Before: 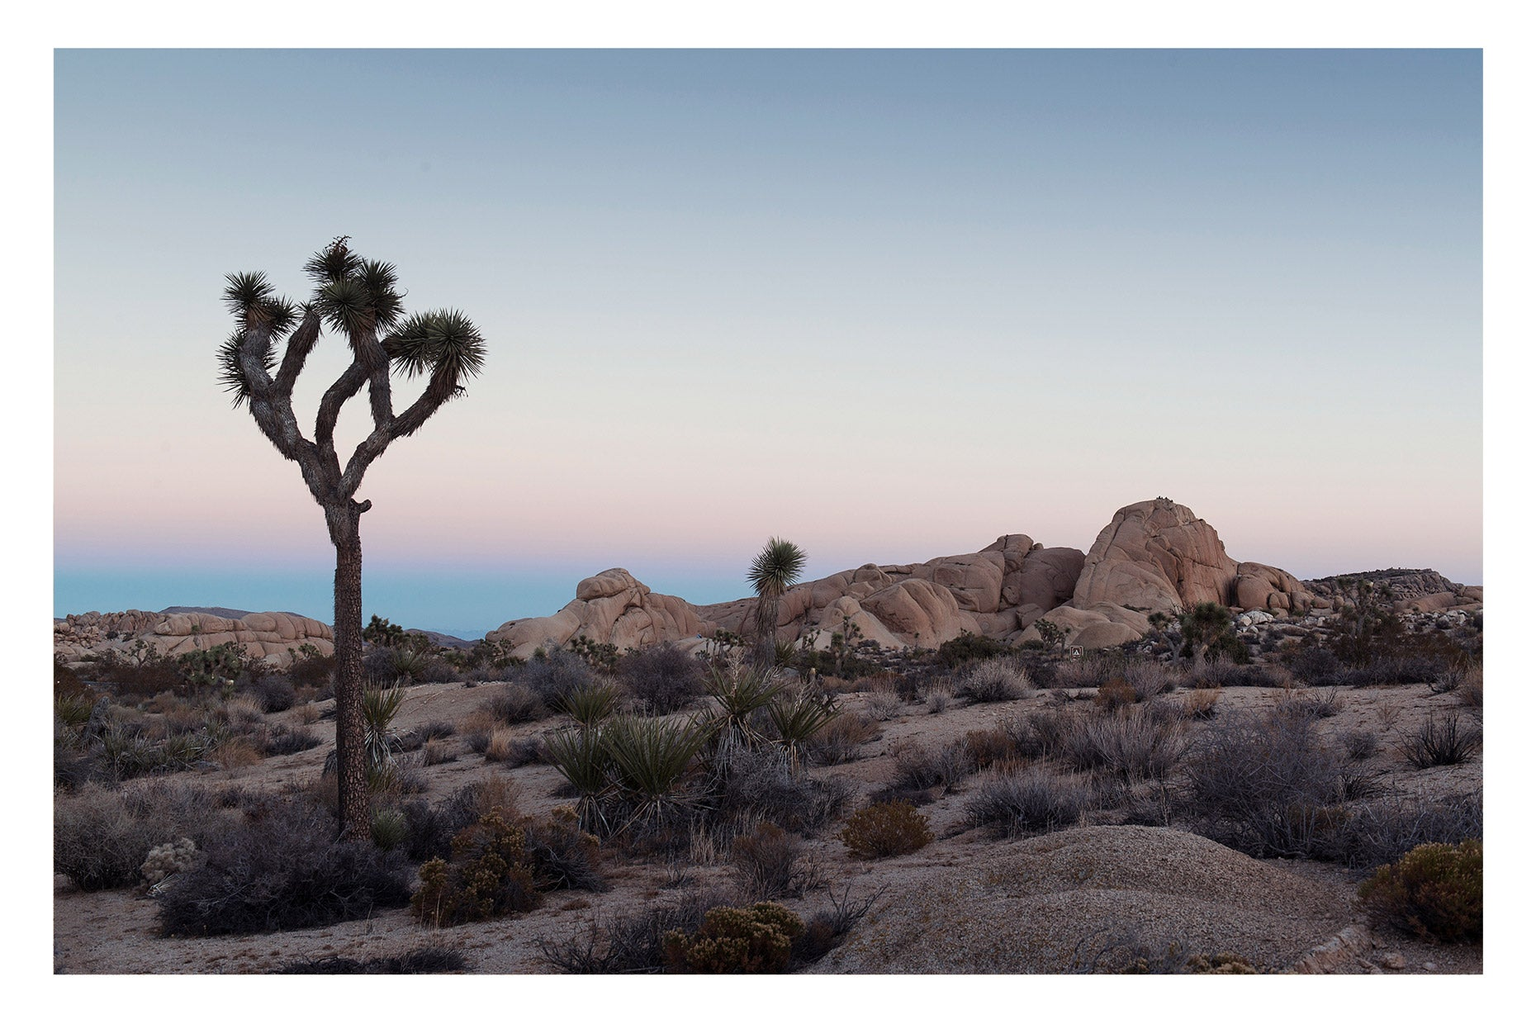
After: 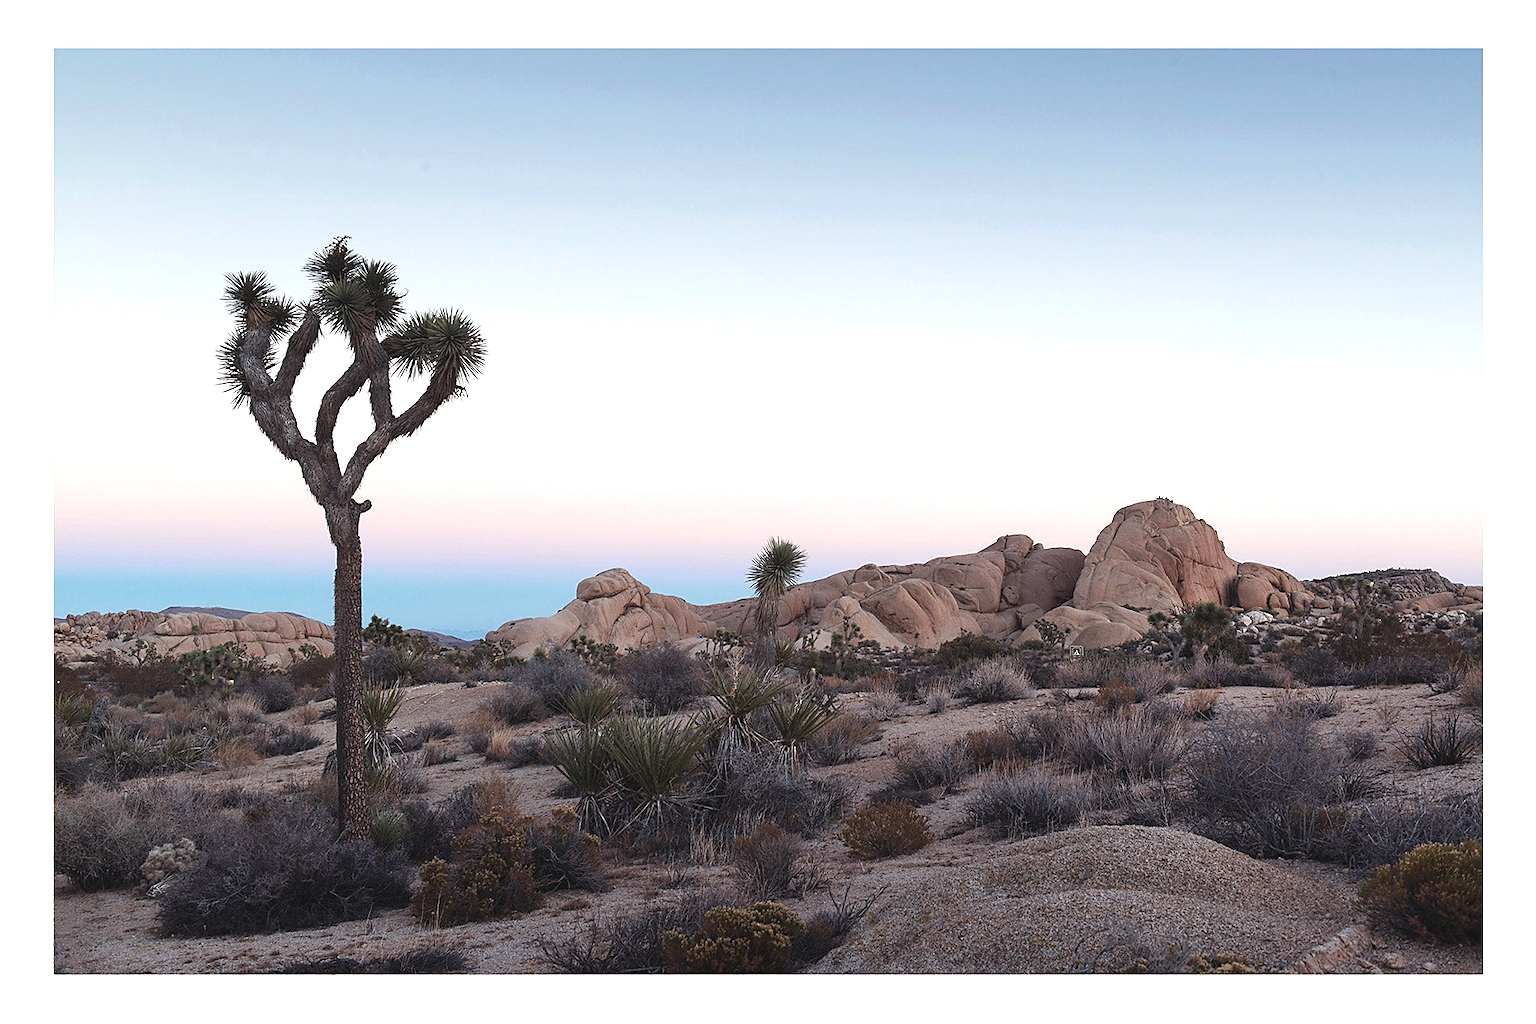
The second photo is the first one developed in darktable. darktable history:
sharpen: radius 1.864, amount 0.398, threshold 1.271
exposure: black level correction -0.005, exposure 0.622 EV, compensate highlight preservation false
